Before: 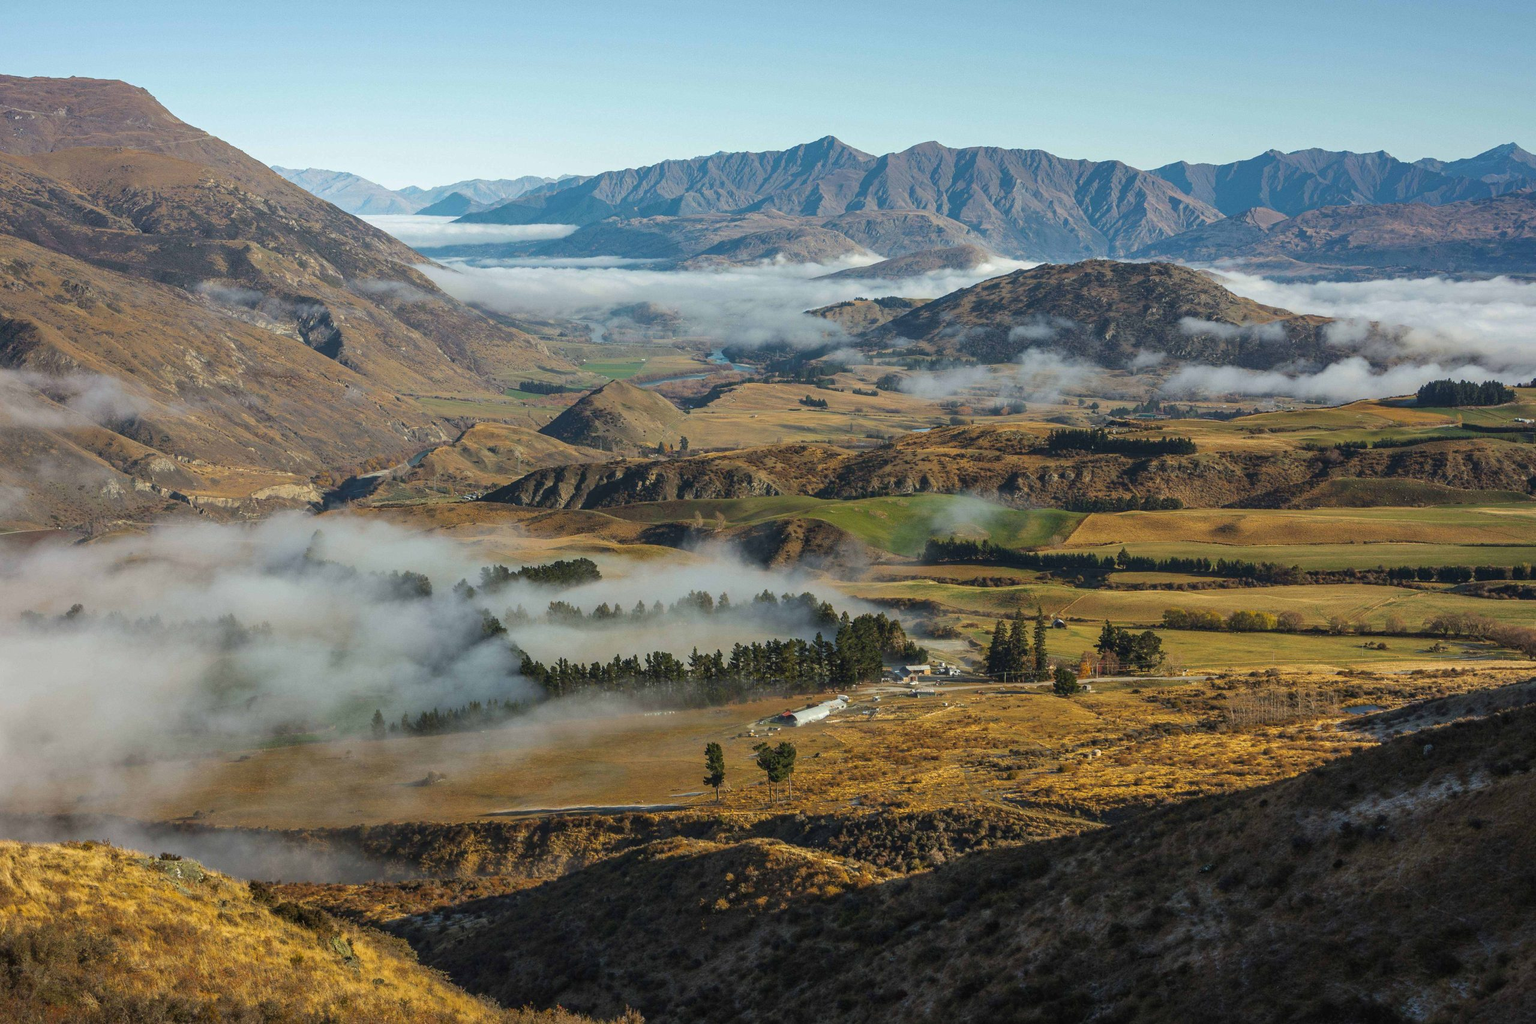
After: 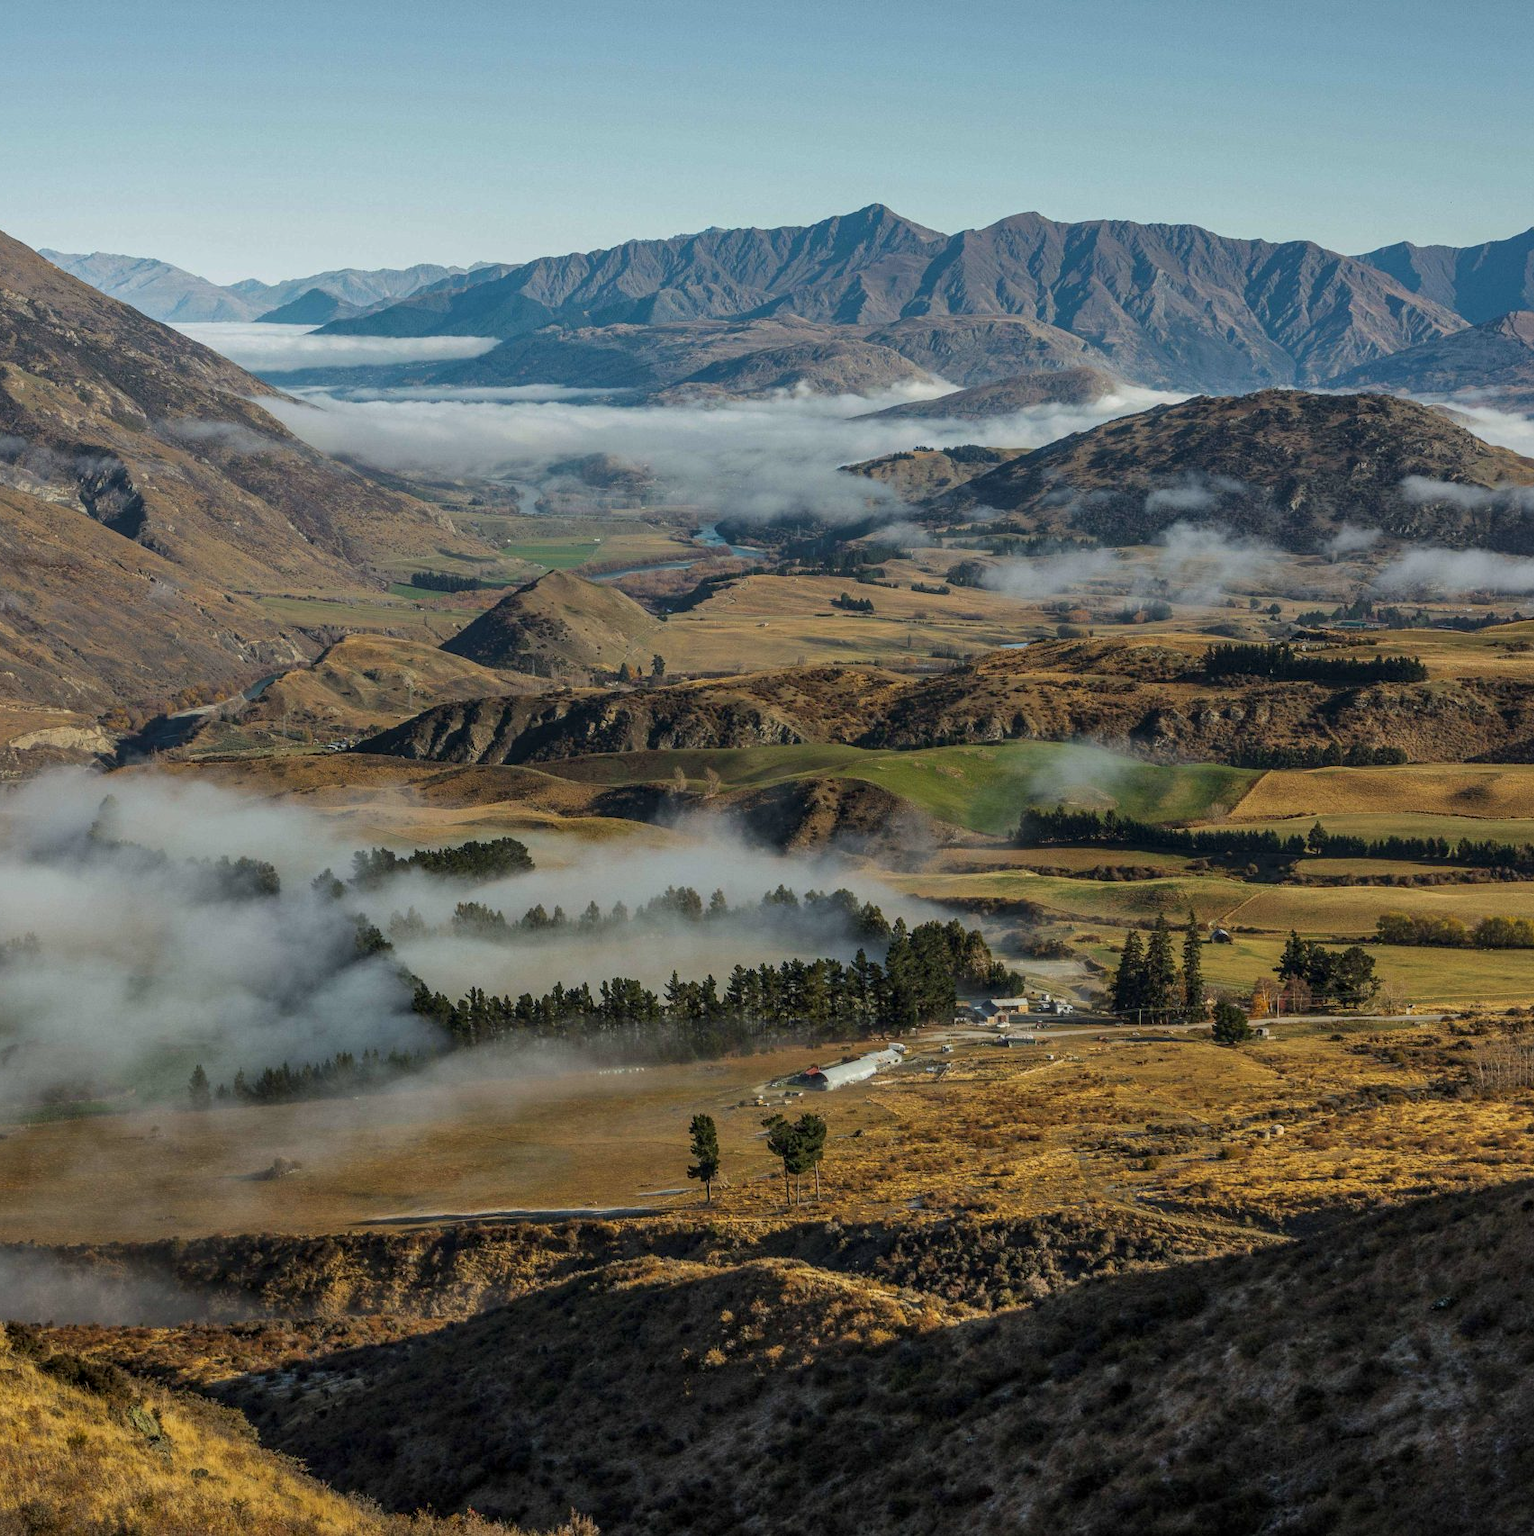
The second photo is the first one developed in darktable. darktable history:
crop and rotate: left 16.01%, right 17.416%
shadows and highlights: shadows 31.48, highlights -31.96, soften with gaussian
local contrast: on, module defaults
exposure: exposure -0.448 EV, compensate exposure bias true, compensate highlight preservation false
